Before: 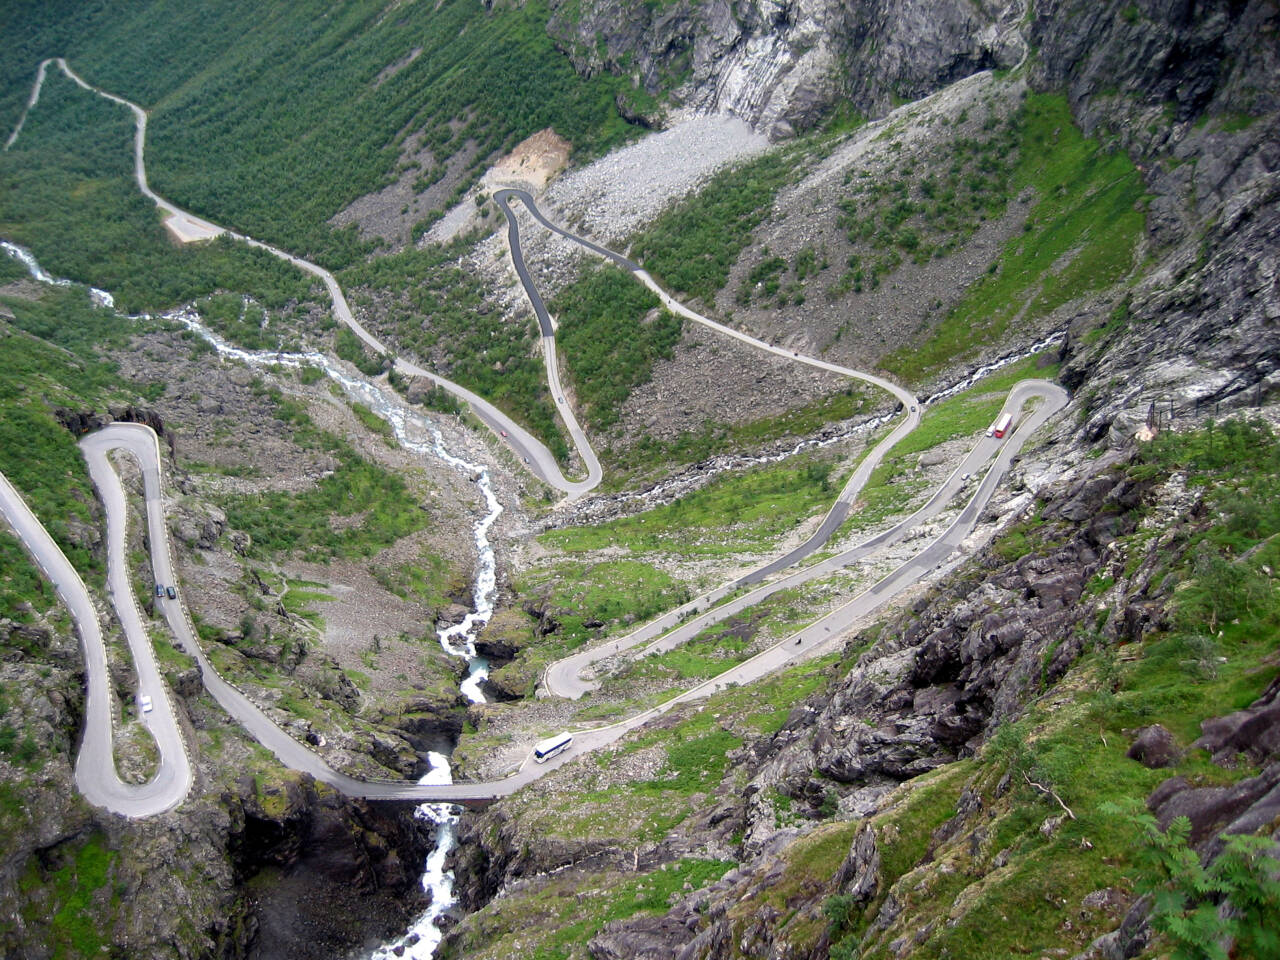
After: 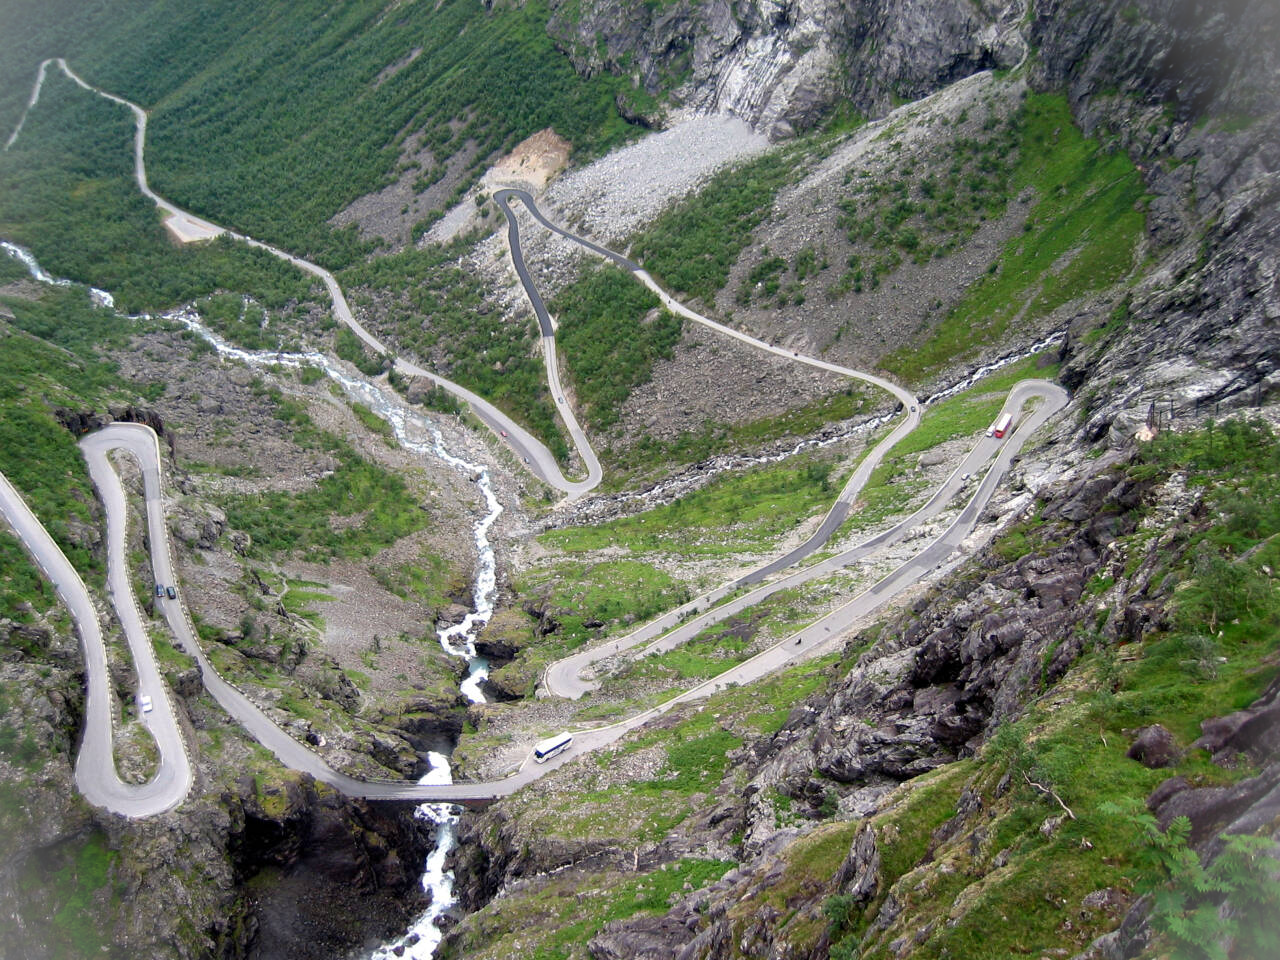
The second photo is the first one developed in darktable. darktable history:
vignetting: fall-off start 100%, brightness 0.3, saturation 0
